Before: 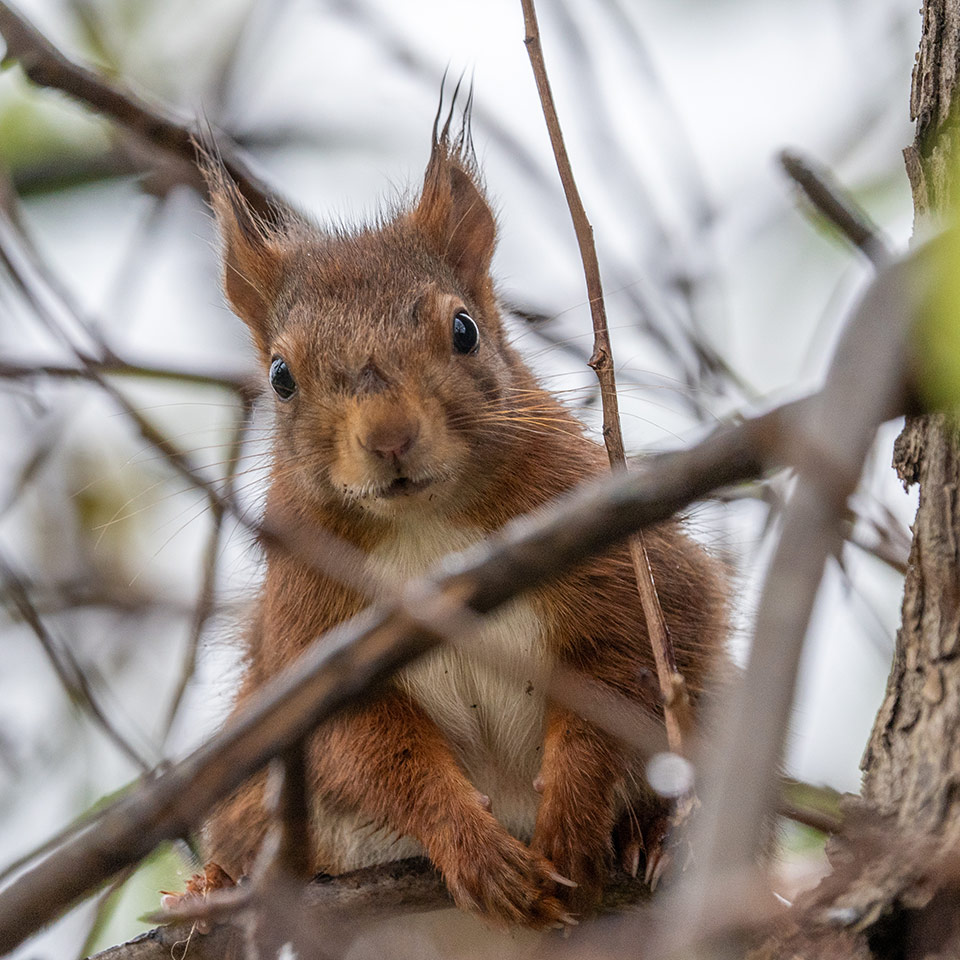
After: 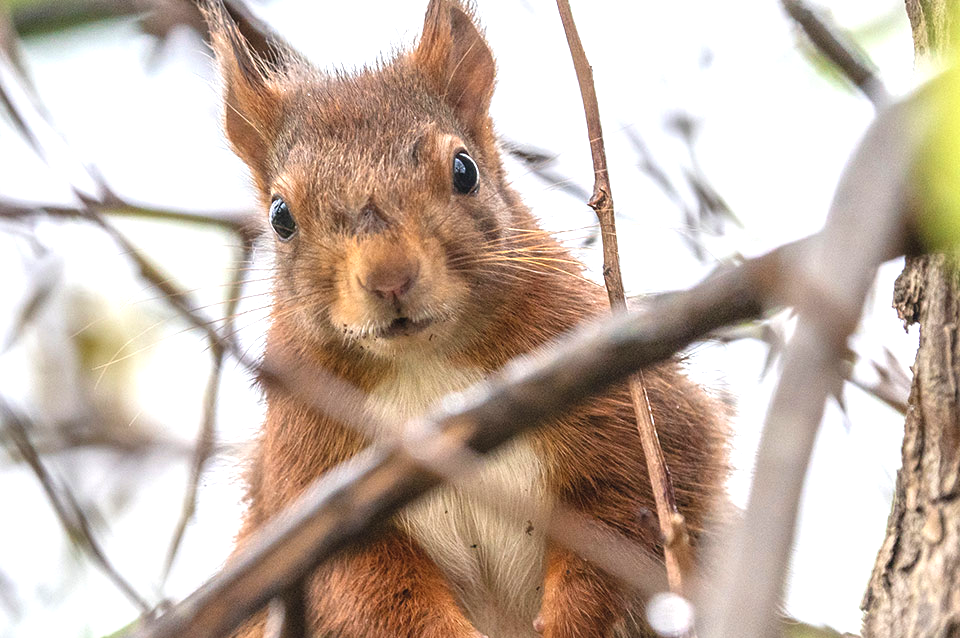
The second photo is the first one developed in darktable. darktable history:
exposure: black level correction -0.002, exposure 1.115 EV, compensate highlight preservation false
crop: top 16.727%, bottom 16.727%
